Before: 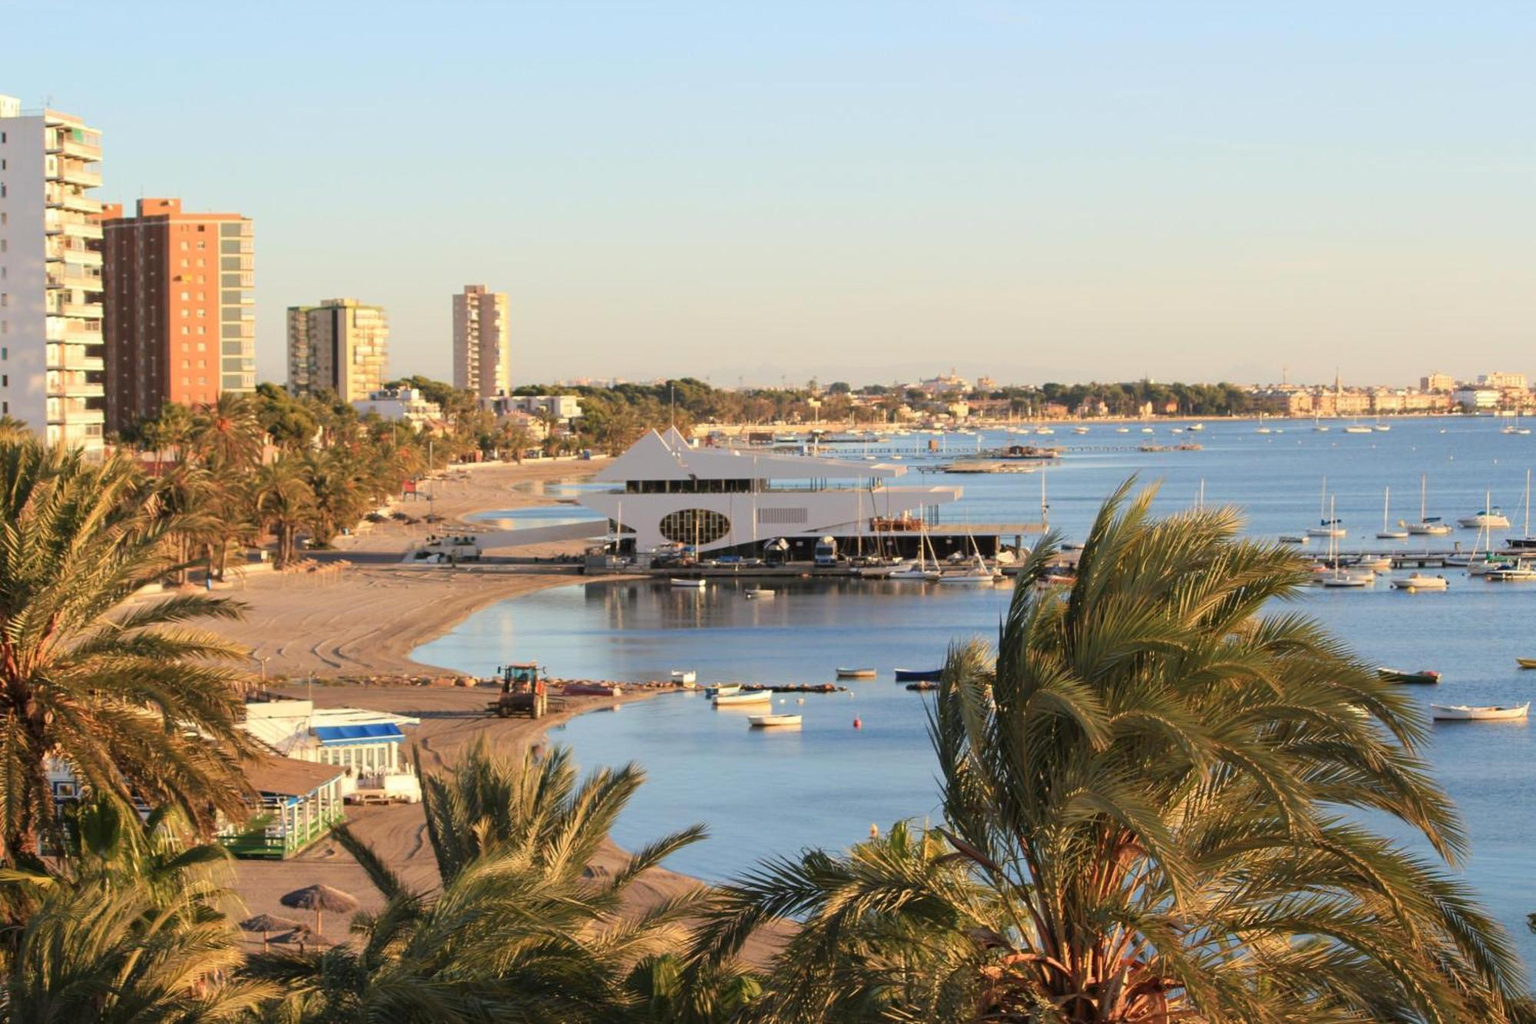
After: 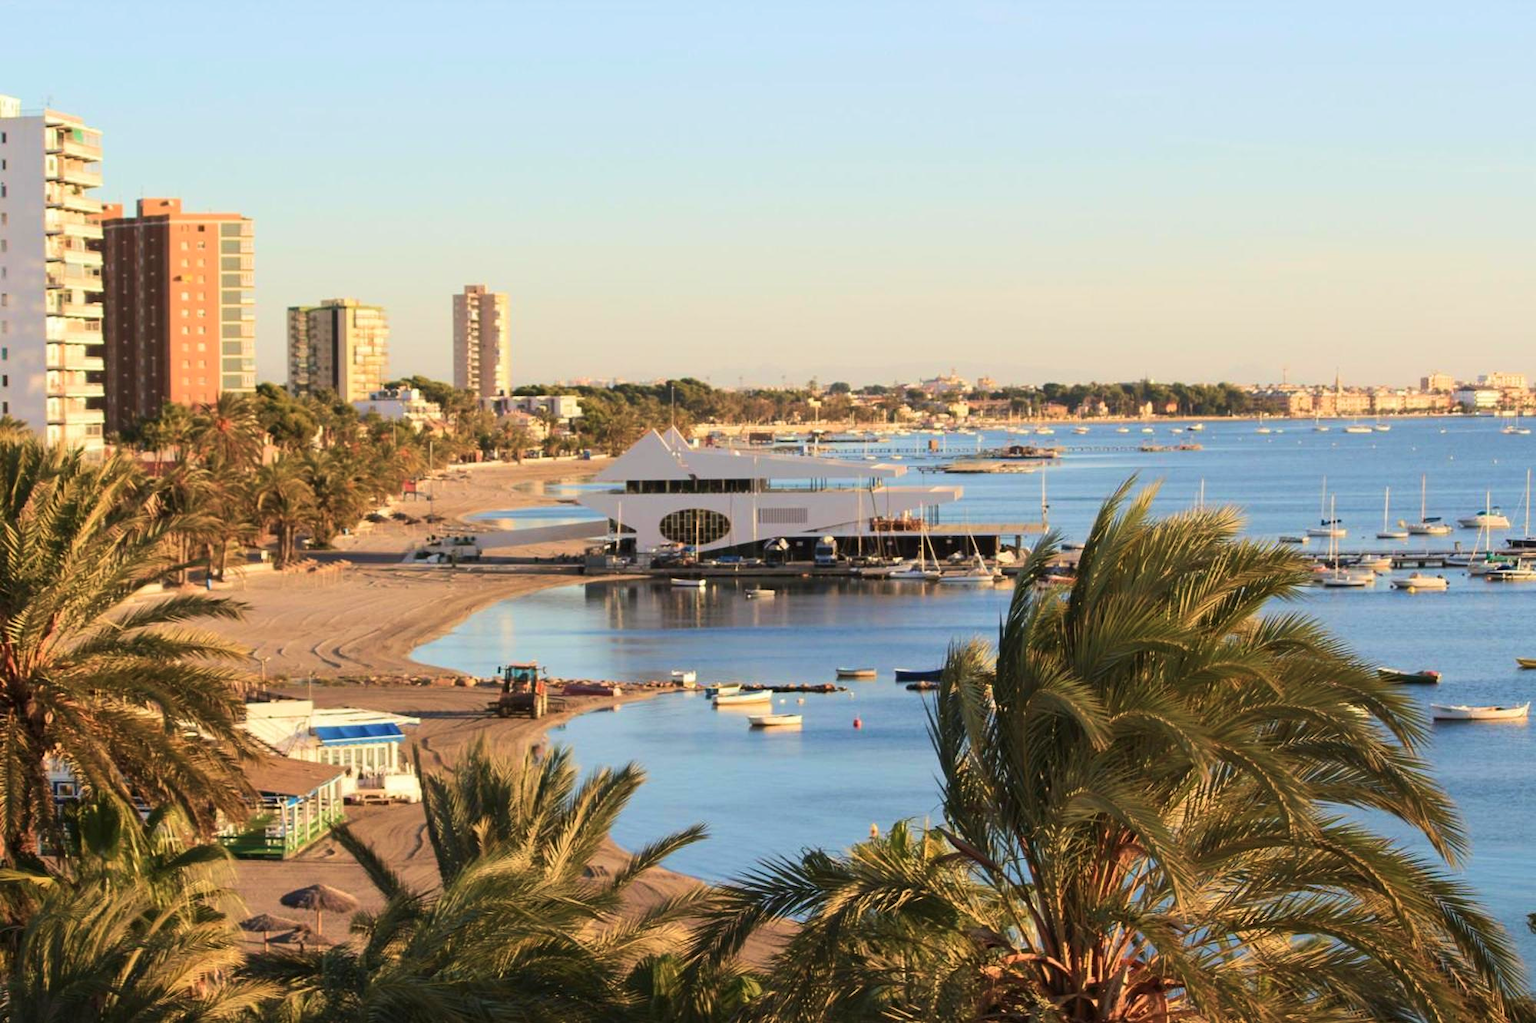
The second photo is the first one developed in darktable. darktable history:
velvia: on, module defaults
tone curve: curves: ch0 [(0, 0) (0.339, 0.306) (0.687, 0.706) (1, 1)], color space Lab, linked channels, preserve colors none
